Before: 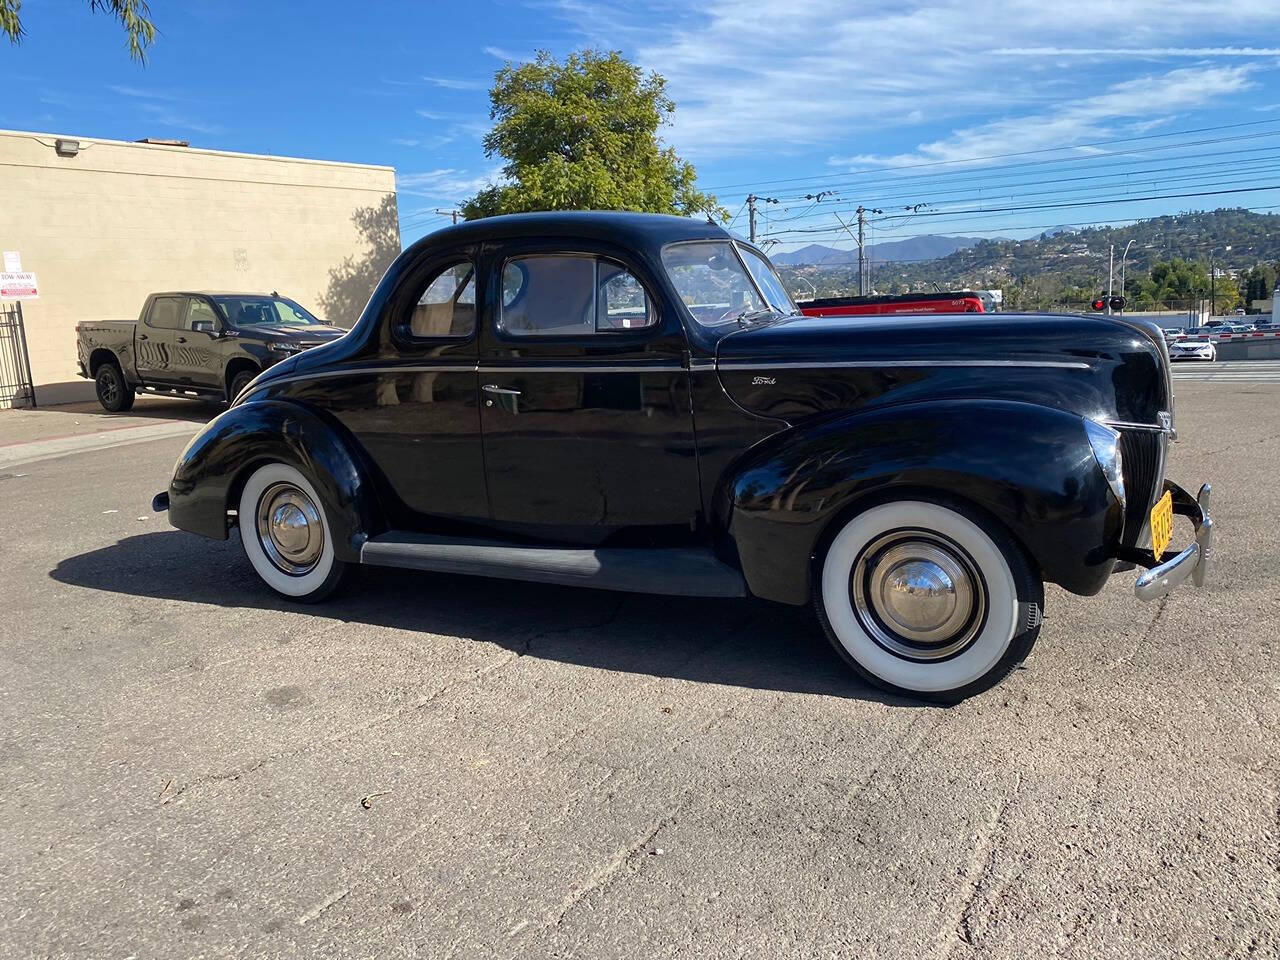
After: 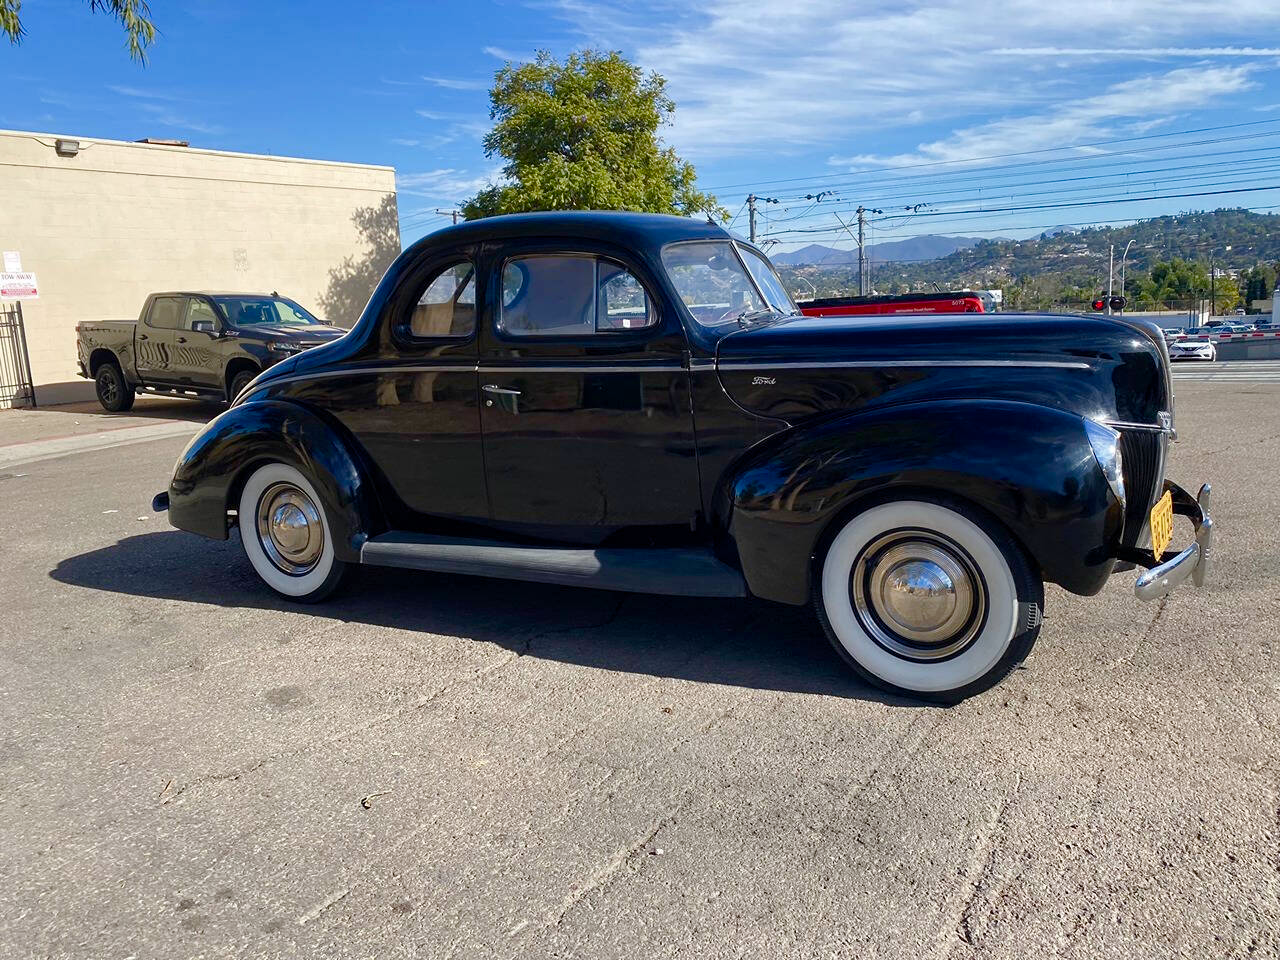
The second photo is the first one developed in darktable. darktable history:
color balance rgb: power › hue 213.17°, perceptual saturation grading › global saturation 25.843%, perceptual saturation grading › highlights -50.541%, perceptual saturation grading › shadows 30.886%, global vibrance 9.375%
